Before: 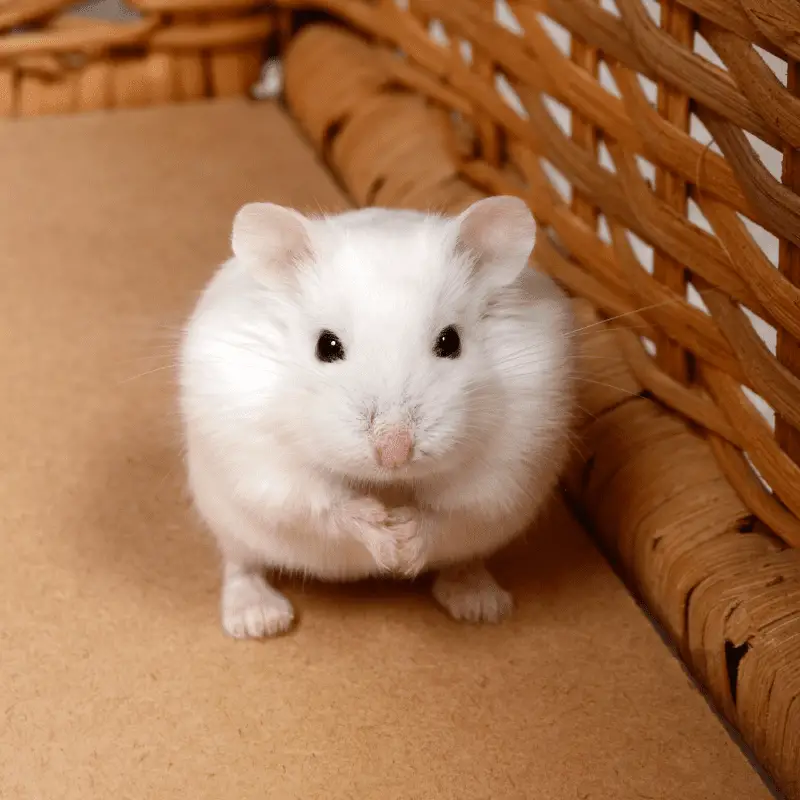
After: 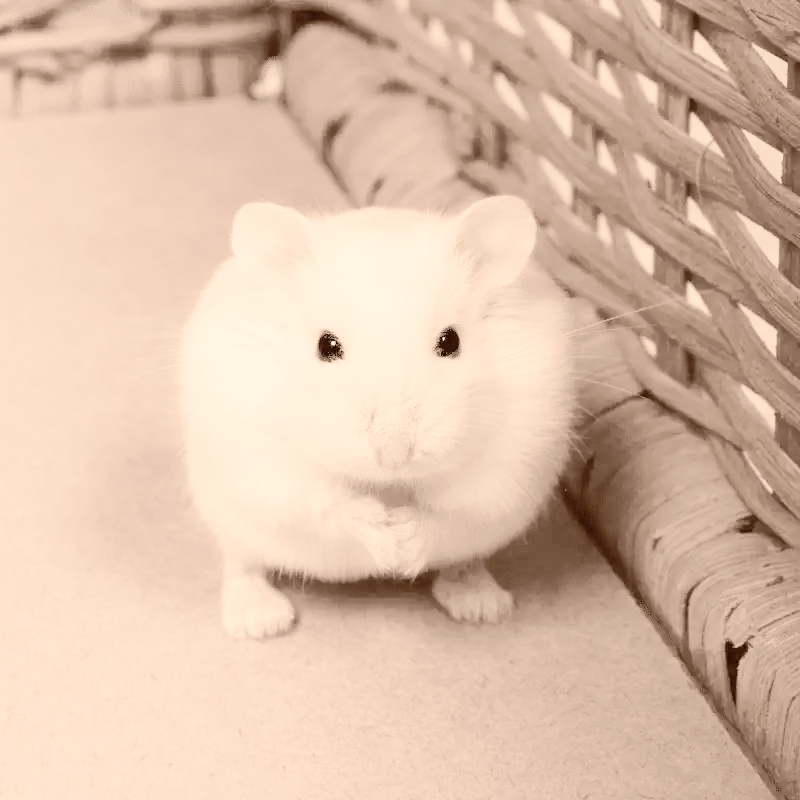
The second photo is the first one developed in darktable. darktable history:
tone curve: curves: ch0 [(0, 0) (0.003, 0.006) (0.011, 0.007) (0.025, 0.009) (0.044, 0.012) (0.069, 0.021) (0.1, 0.036) (0.136, 0.056) (0.177, 0.105) (0.224, 0.165) (0.277, 0.251) (0.335, 0.344) (0.399, 0.439) (0.468, 0.532) (0.543, 0.628) (0.623, 0.718) (0.709, 0.797) (0.801, 0.874) (0.898, 0.943) (1, 1)], preserve colors none
color look up table: target L [67.89, 87.02, 77.93, 77.5, 53.62, 55.63, 53.33, 72.02, 61.33, 56.99, 46.8, 46.49, 39.09, 11, 200.93, 85.88, 61.63, 71.21, 54.23, 48.44, 47.61, 39.68, 35.24, 30.99, 30.07, 11.24, 97.09, 88.98, 71.4, 61.25, 57.05, 63.73, 67.48, 56.65, 48.51, 44.4, 44.49, 44.71, 31.76, 28.76, 8.6, 2.428, 89.74, 78.22, 79.87, 60.3, 54.14, 30.49, 16.33], target a [11.52, 14.89, 13.25, 12.99, 8.207, 8.406, 7.94, 11.56, 9.879, 9.221, 8.324, 8.37, 8.159, 14.73, 0, 11.96, 10.03, 11.99, 7.992, 7.945, 8.321, 7.999, 7.372, 6.928, 6.837, 14.52, 11.64, 13.37, 11.29, 9.834, 8.998, 10.04, 11.01, 8.883, 7.945, 8.078, 8.454, 7.493, 6.82, 6.198, 18.53, 13.58, 13.05, 12.32, 12.84, 9.049, 7.858, 6.705, 10.68], target b [15.89, 19.43, 18.35, 18.08, 12.67, 12.16, 12.32, 16.91, 13.39, 11.87, 12.27, 12.08, 11.61, 19.06, -0.001, 18.2, 13.49, 16.82, 12, 11.68, 11.54, 11.41, 10.94, 11.61, 11.53, 19.49, 22.03, 17.74, 16.41, 13.32, 11.84, 13.92, 15.89, 12.03, 11.87, 11.15, 11.5, 10.18, 11.5, 9.967, 15.47, 5.093, 17.63, 18.26, 19.09, 12.77, 11.96, 11.36, 19.52], num patches 49
